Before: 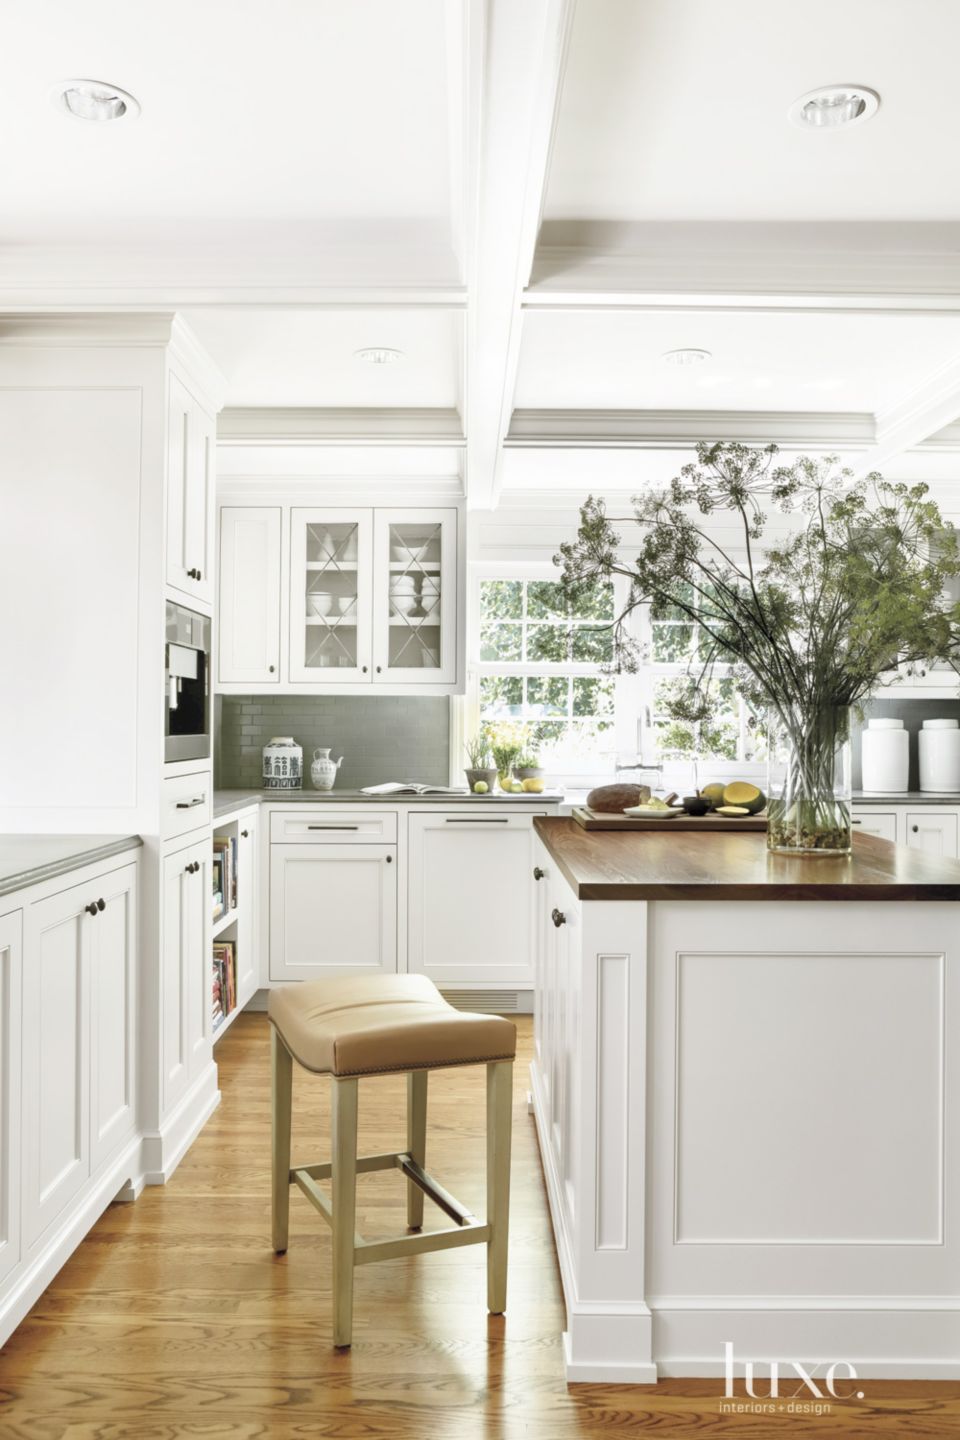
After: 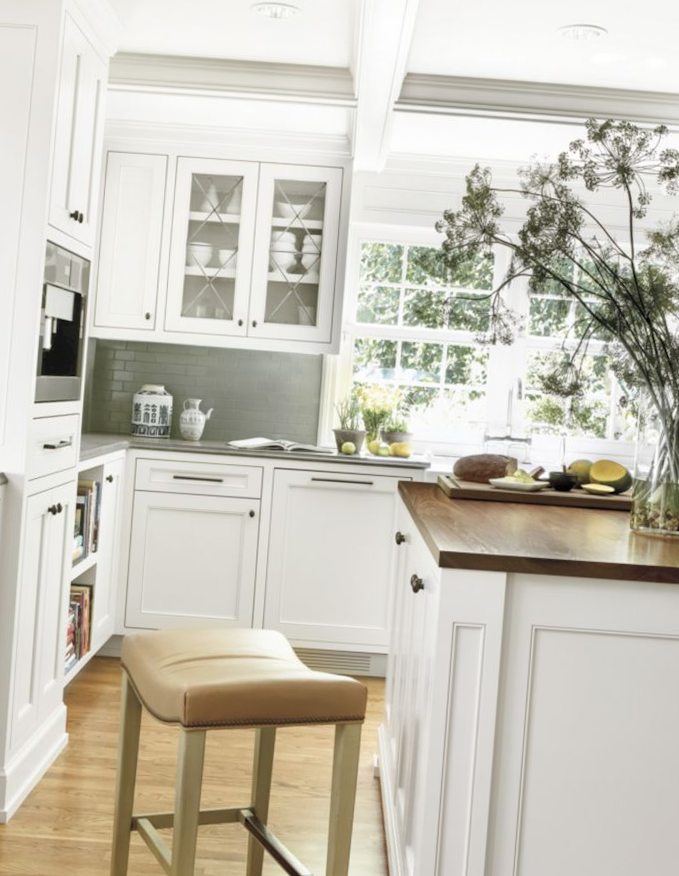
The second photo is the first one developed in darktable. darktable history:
crop and rotate: angle -3.84°, left 9.791%, top 20.988%, right 12.483%, bottom 12.143%
